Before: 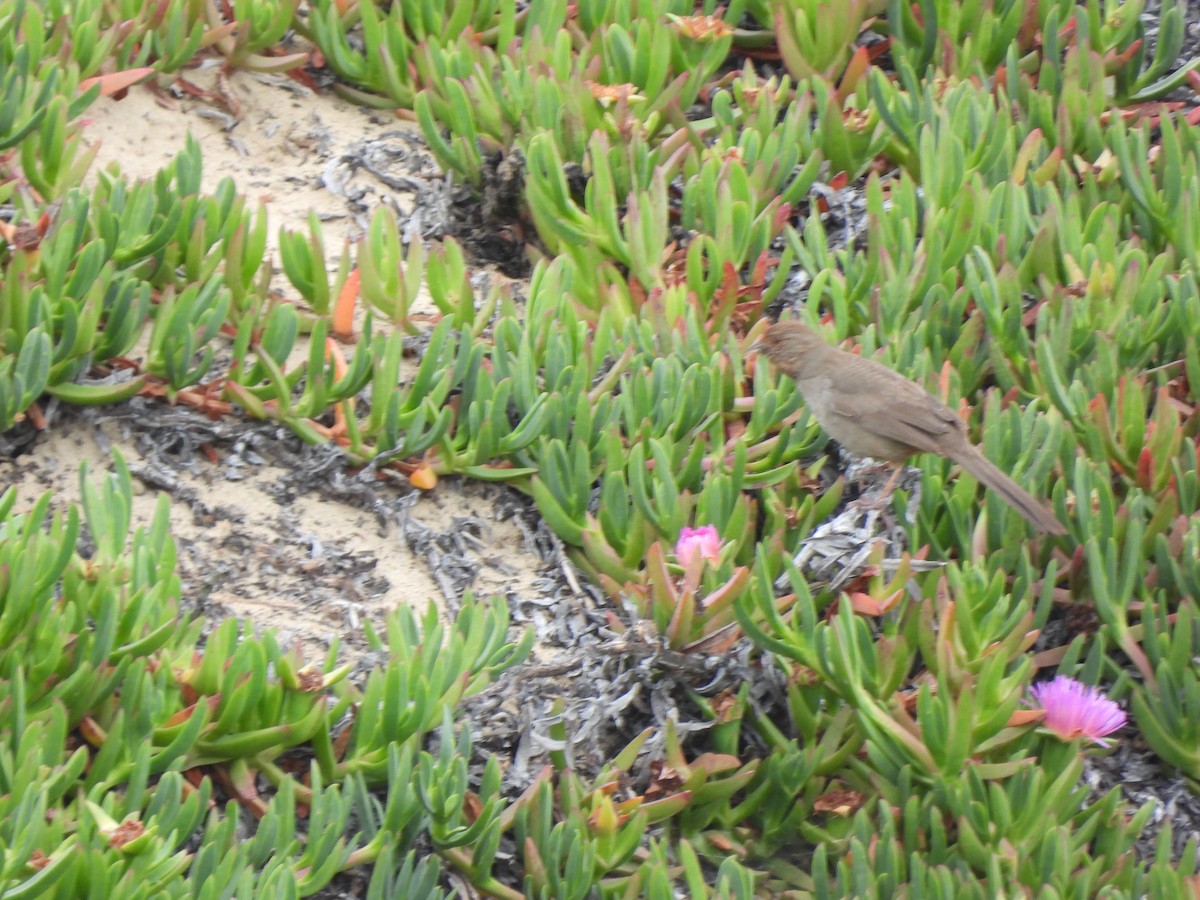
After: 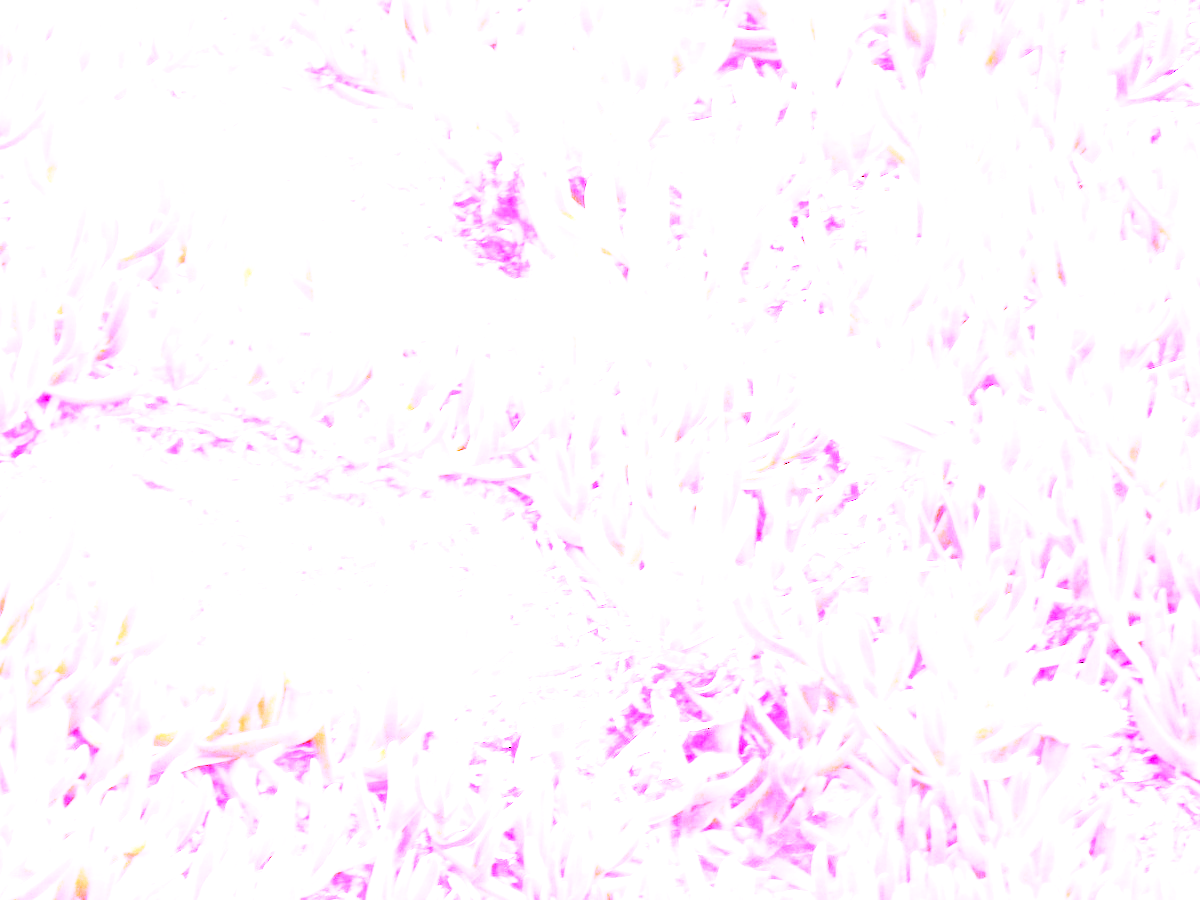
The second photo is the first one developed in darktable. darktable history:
base curve: curves: ch0 [(0, 0) (0.028, 0.03) (0.121, 0.232) (0.46, 0.748) (0.859, 0.968) (1, 1)], preserve colors none
white balance: red 8, blue 8
